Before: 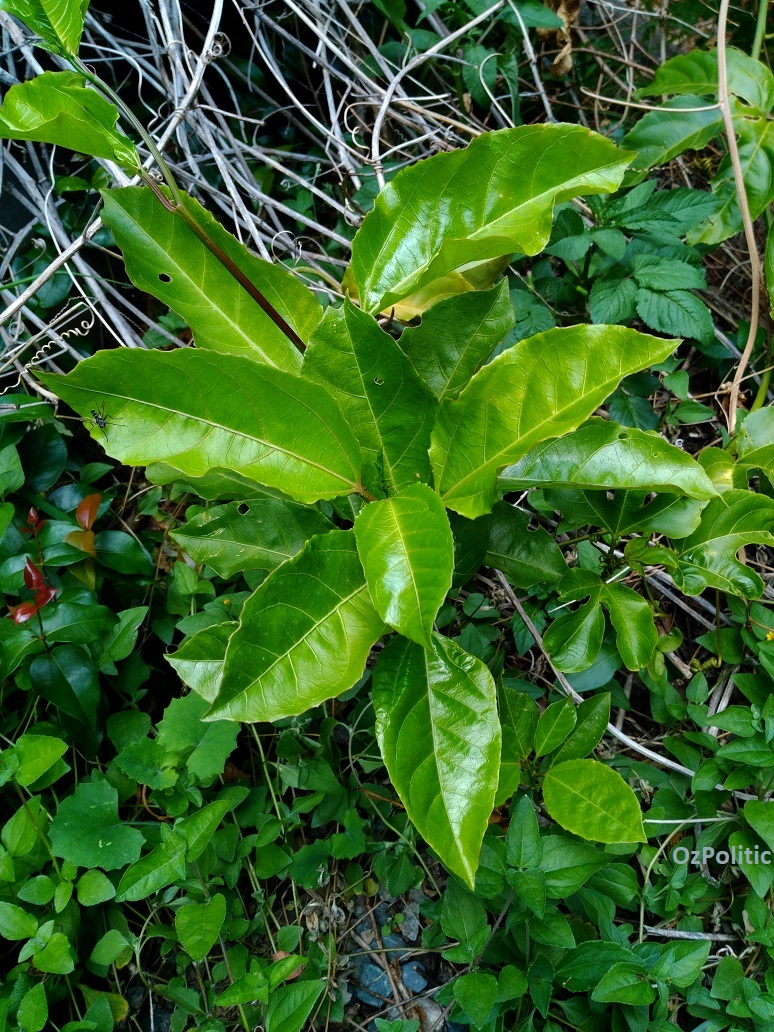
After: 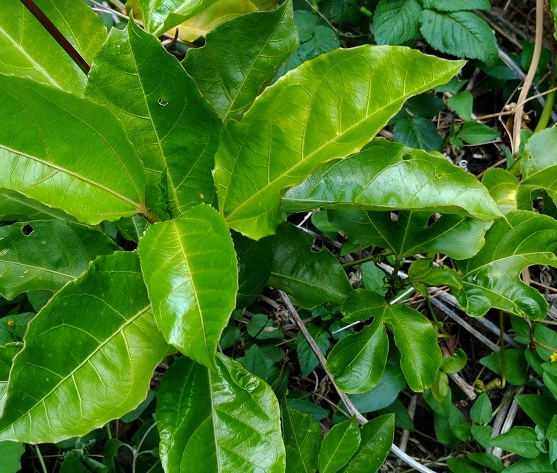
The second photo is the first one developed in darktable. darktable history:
shadows and highlights: radius 334.93, shadows 63.48, highlights 6.06, compress 87.7%, highlights color adjustment 39.73%, soften with gaussian
crop and rotate: left 27.938%, top 27.046%, bottom 27.046%
